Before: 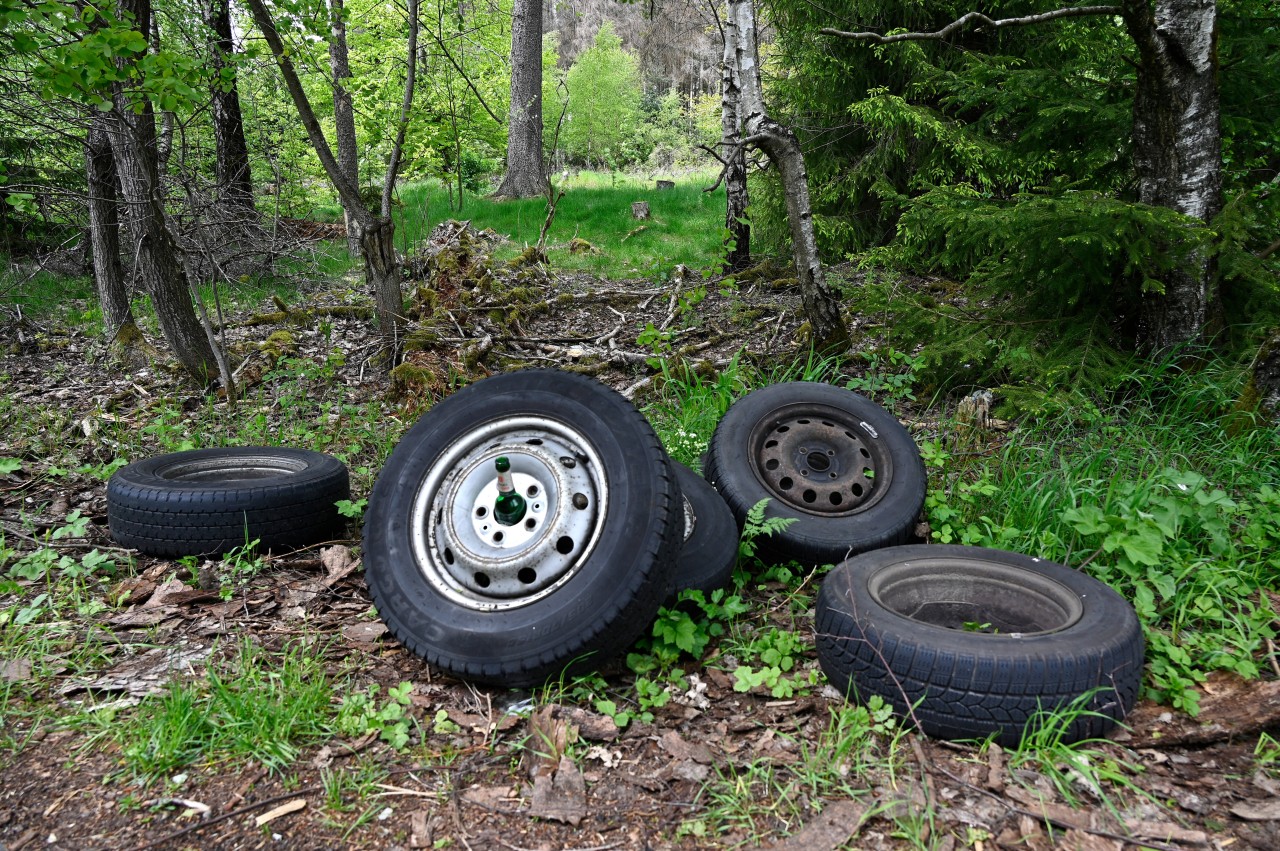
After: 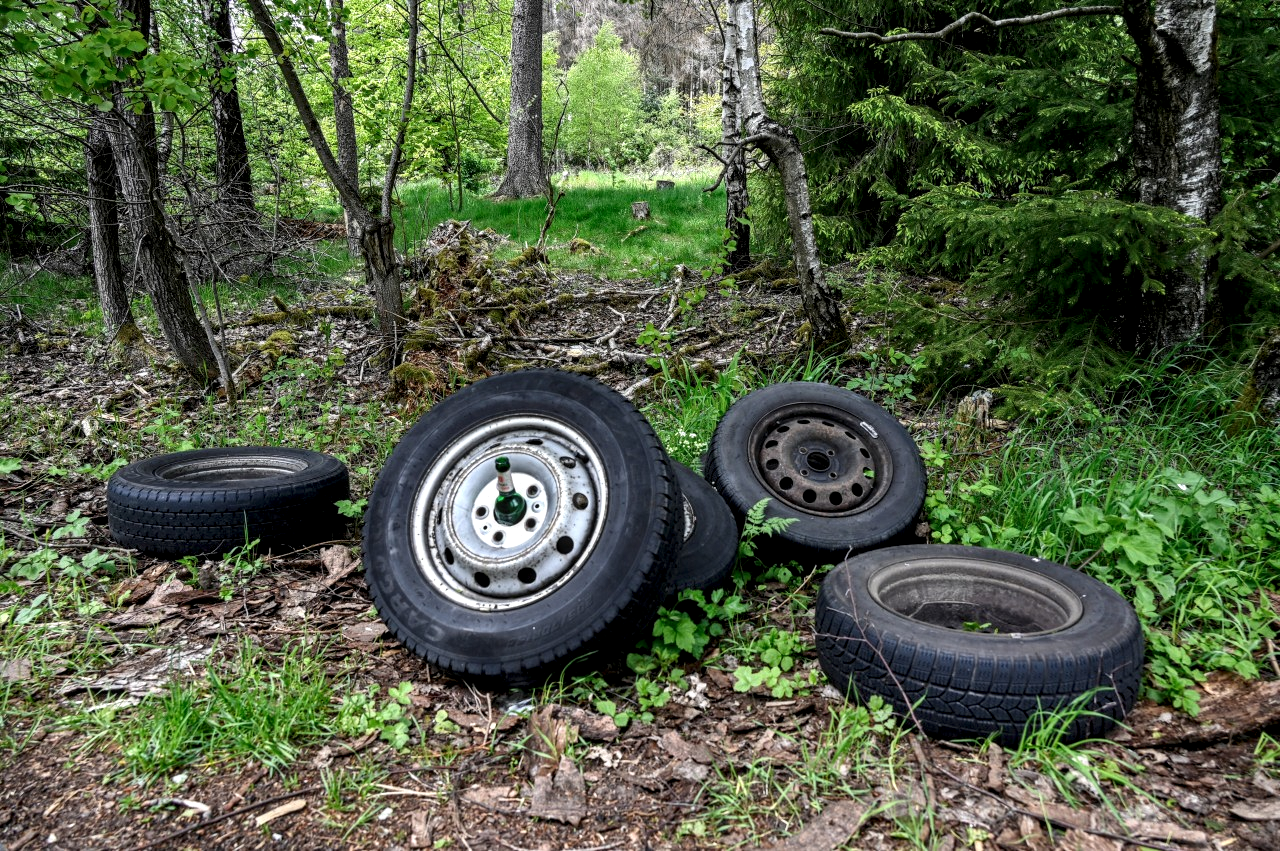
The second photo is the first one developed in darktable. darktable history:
shadows and highlights: shadows 20.79, highlights -81.84, highlights color adjustment 39.27%, soften with gaussian
exposure: compensate exposure bias true, compensate highlight preservation false
local contrast: highlights 24%, detail 150%
